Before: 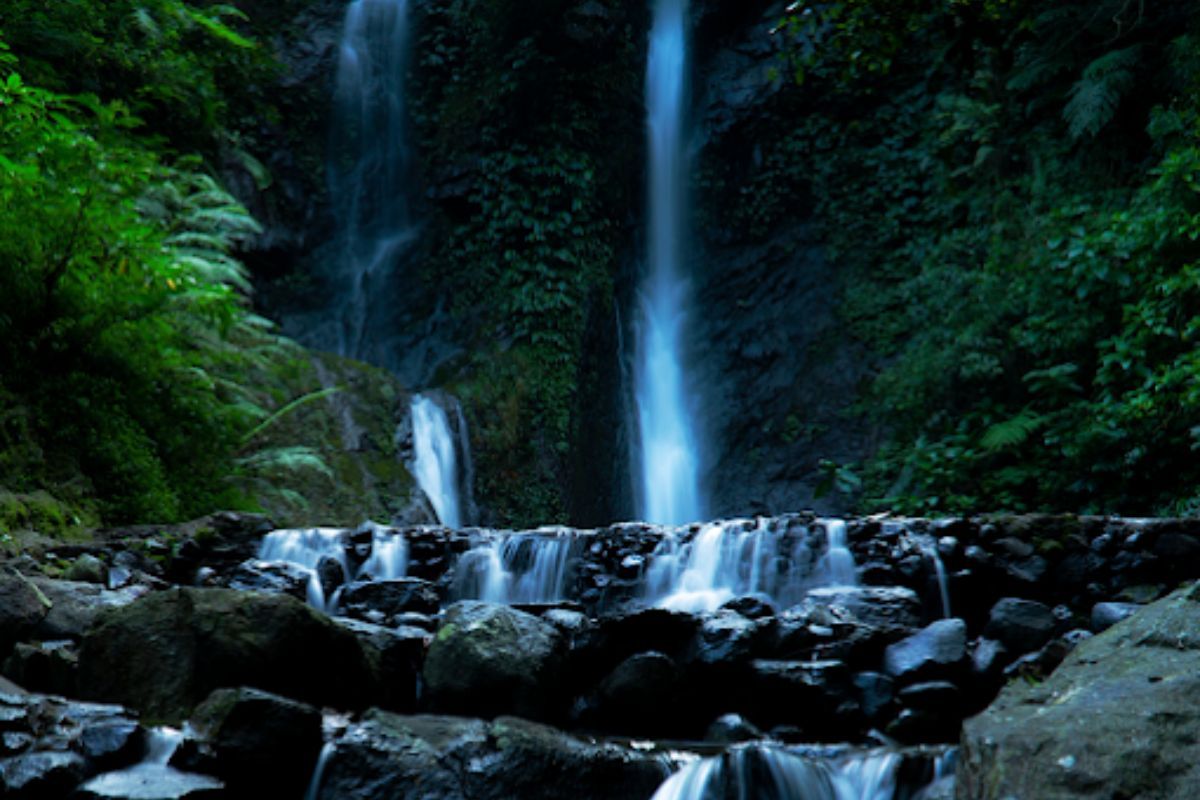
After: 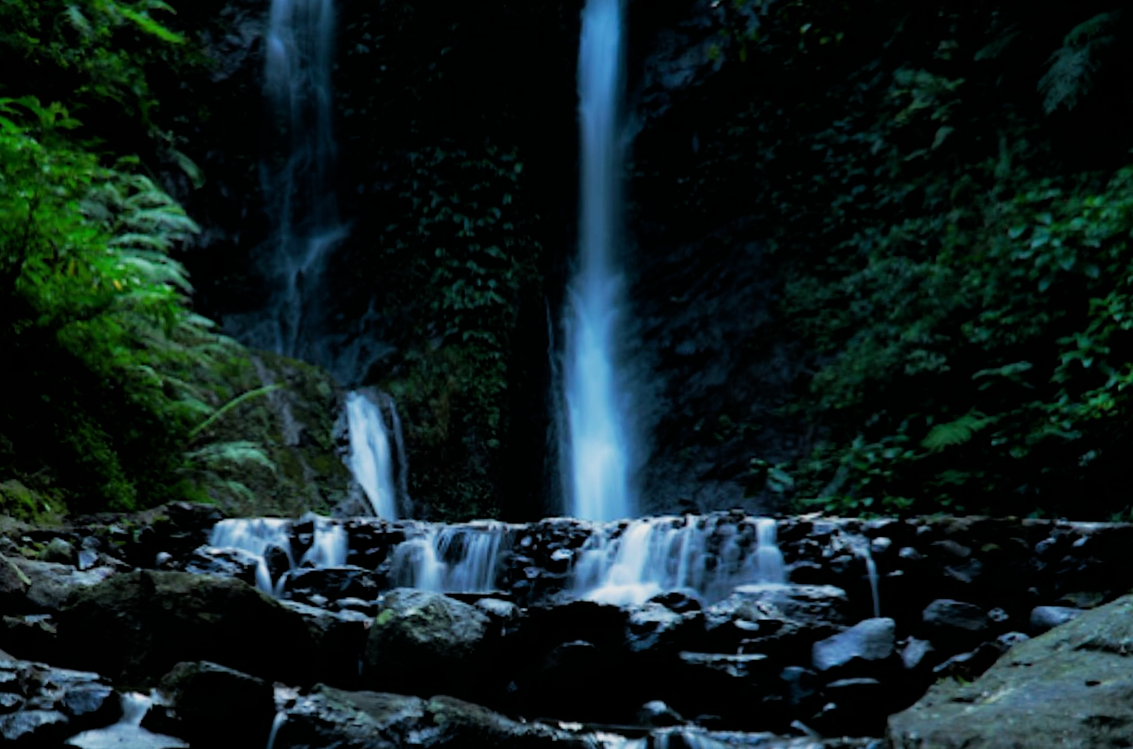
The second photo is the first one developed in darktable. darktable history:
filmic rgb: black relative exposure -5.83 EV, white relative exposure 3.4 EV, hardness 3.68
rotate and perspective: rotation 0.062°, lens shift (vertical) 0.115, lens shift (horizontal) -0.133, crop left 0.047, crop right 0.94, crop top 0.061, crop bottom 0.94
